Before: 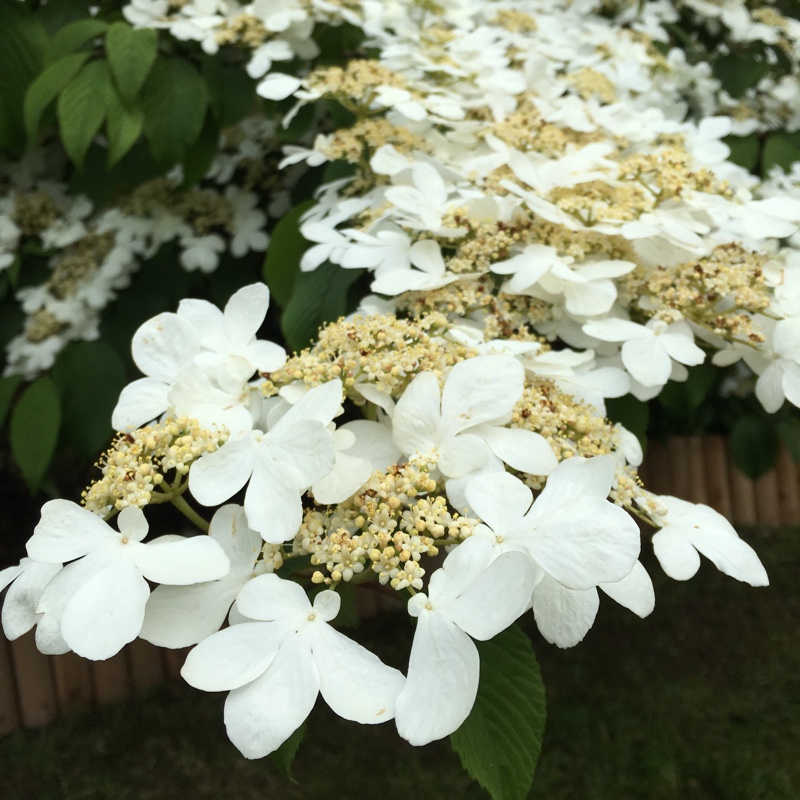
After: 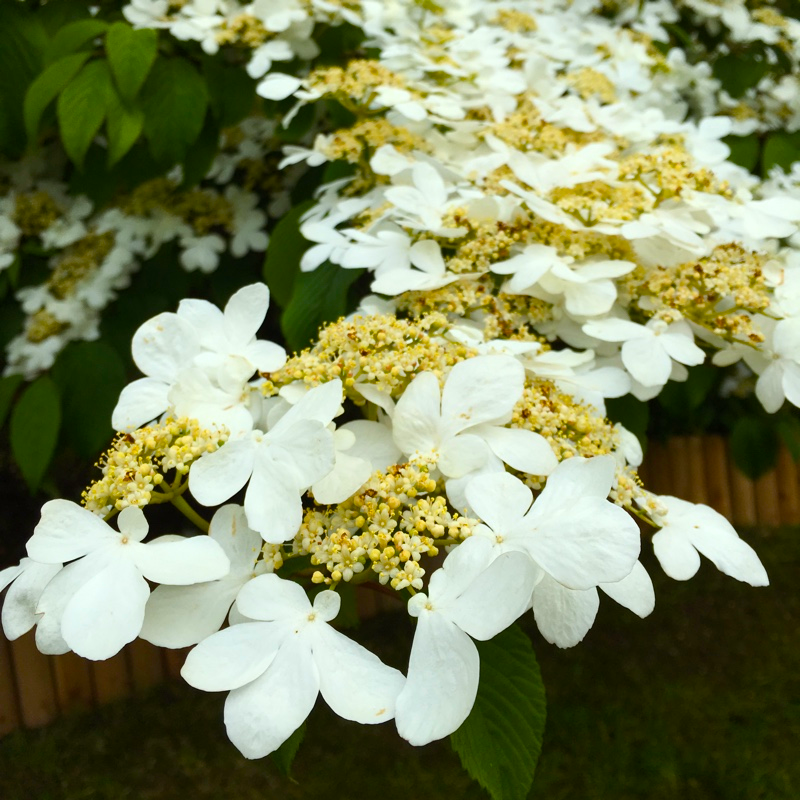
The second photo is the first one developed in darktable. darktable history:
color balance rgb: shadows lift › chroma 1.048%, shadows lift › hue 30.41°, linear chroma grading › mid-tones 7.444%, perceptual saturation grading › global saturation 36.052%, perceptual saturation grading › shadows 35.593%, global vibrance 20%
